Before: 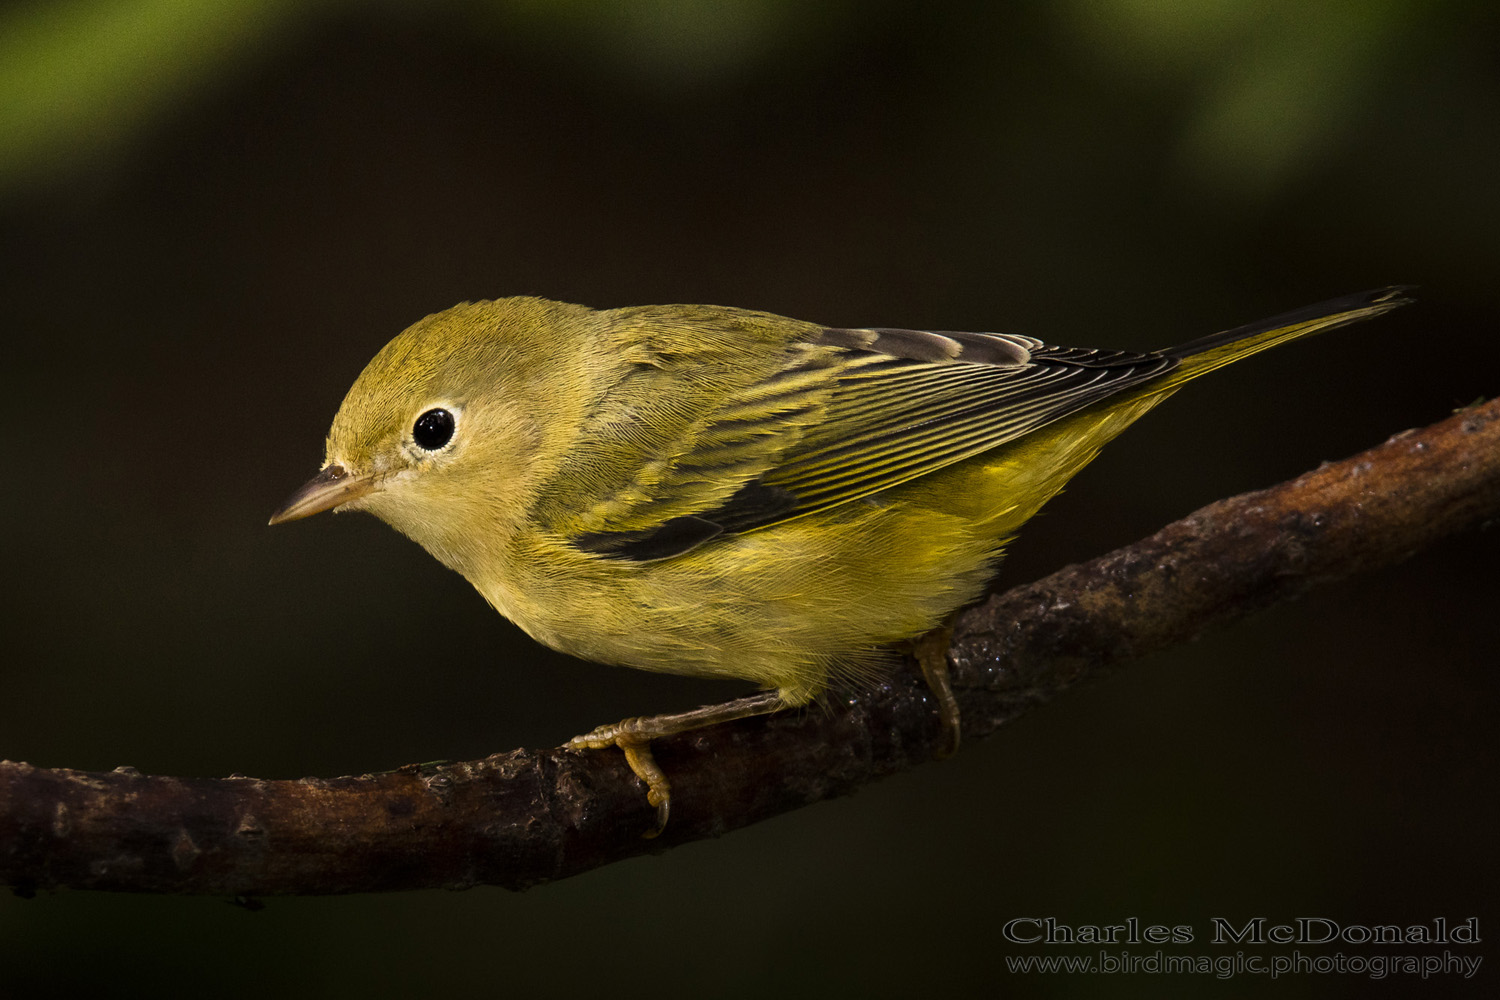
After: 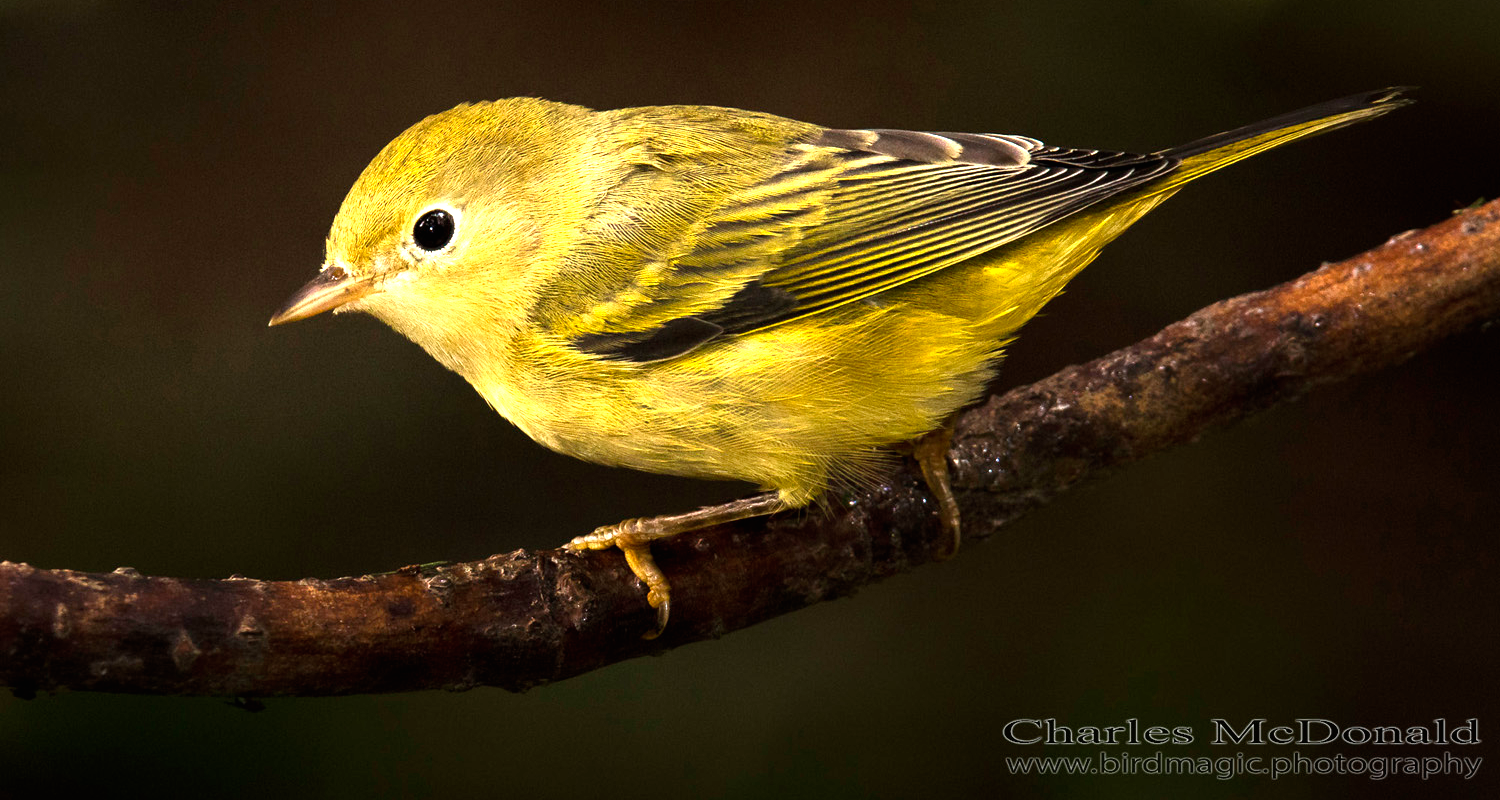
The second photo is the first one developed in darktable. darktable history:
crop and rotate: top 19.998%
exposure: black level correction 0, exposure 1.45 EV, compensate exposure bias true, compensate highlight preservation false
base curve: curves: ch0 [(0, 0) (0.303, 0.277) (1, 1)]
